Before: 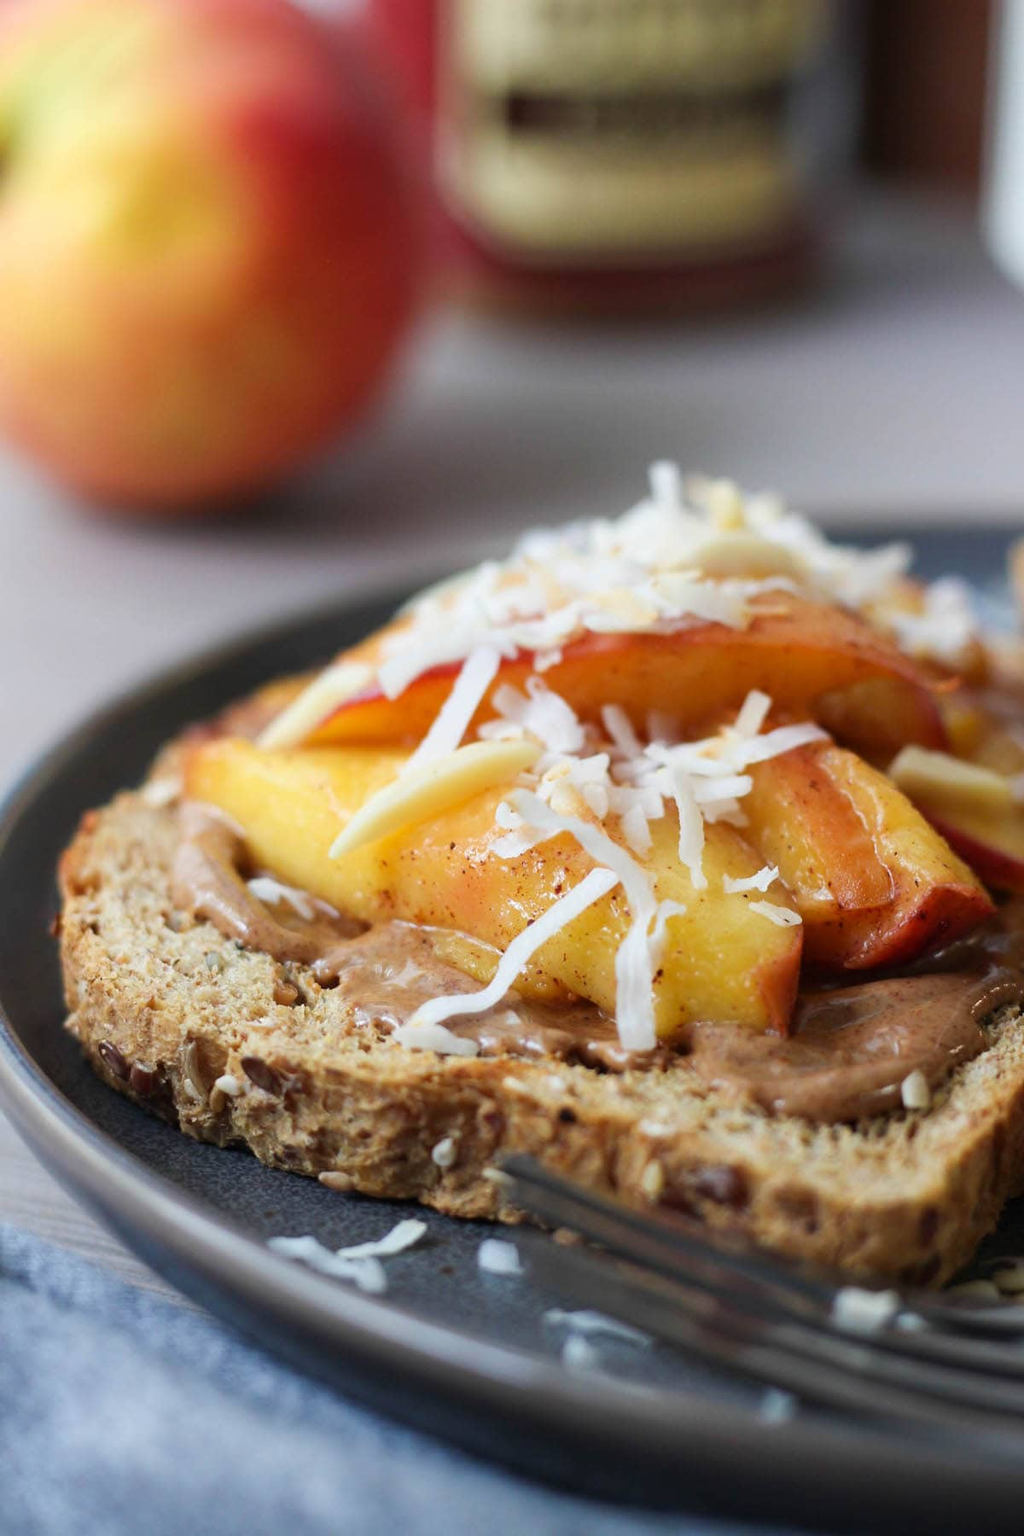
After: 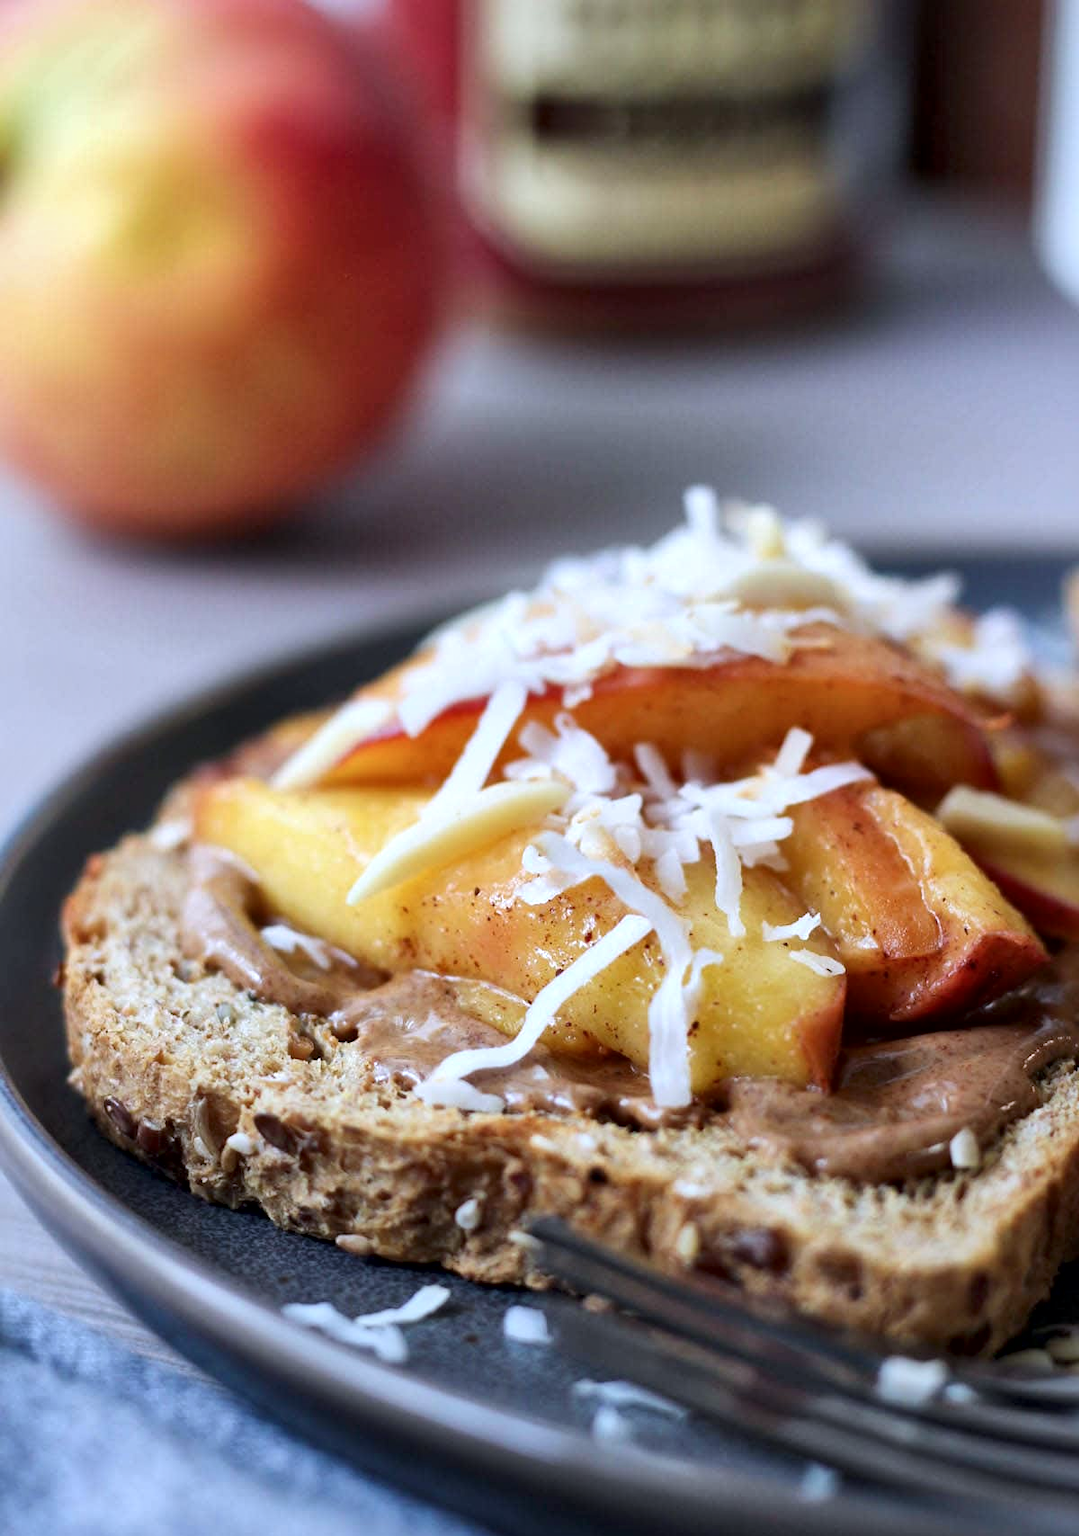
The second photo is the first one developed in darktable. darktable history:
crop and rotate: top 0%, bottom 5.097%
color calibration: illuminant as shot in camera, x 0.37, y 0.382, temperature 4313.32 K
local contrast: mode bilateral grid, contrast 50, coarseness 50, detail 150%, midtone range 0.2
